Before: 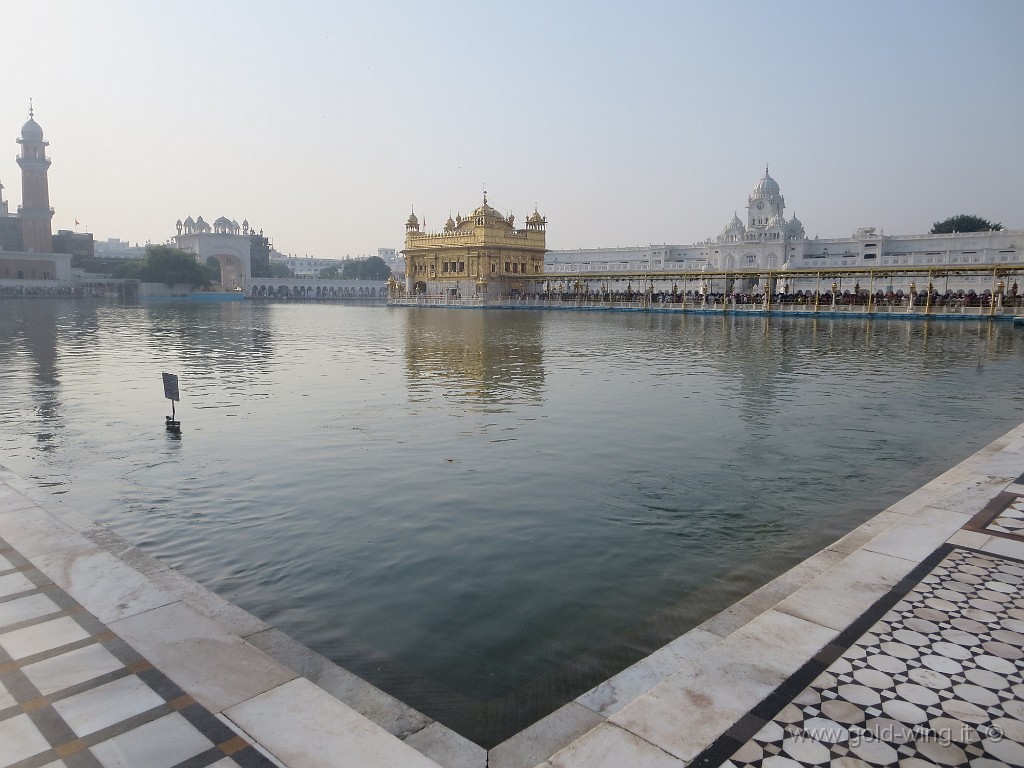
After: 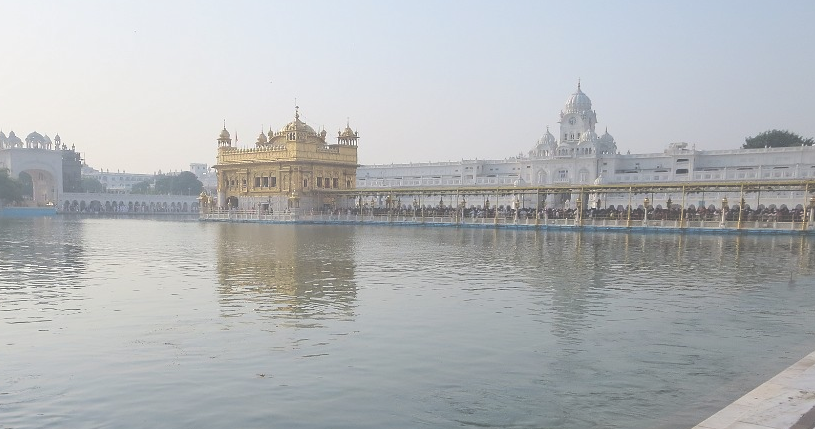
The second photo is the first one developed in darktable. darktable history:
exposure: black level correction -0.039, exposure 0.065 EV, compensate highlight preservation false
contrast brightness saturation: brightness 0.153
crop: left 18.371%, top 11.092%, right 1.946%, bottom 33.026%
